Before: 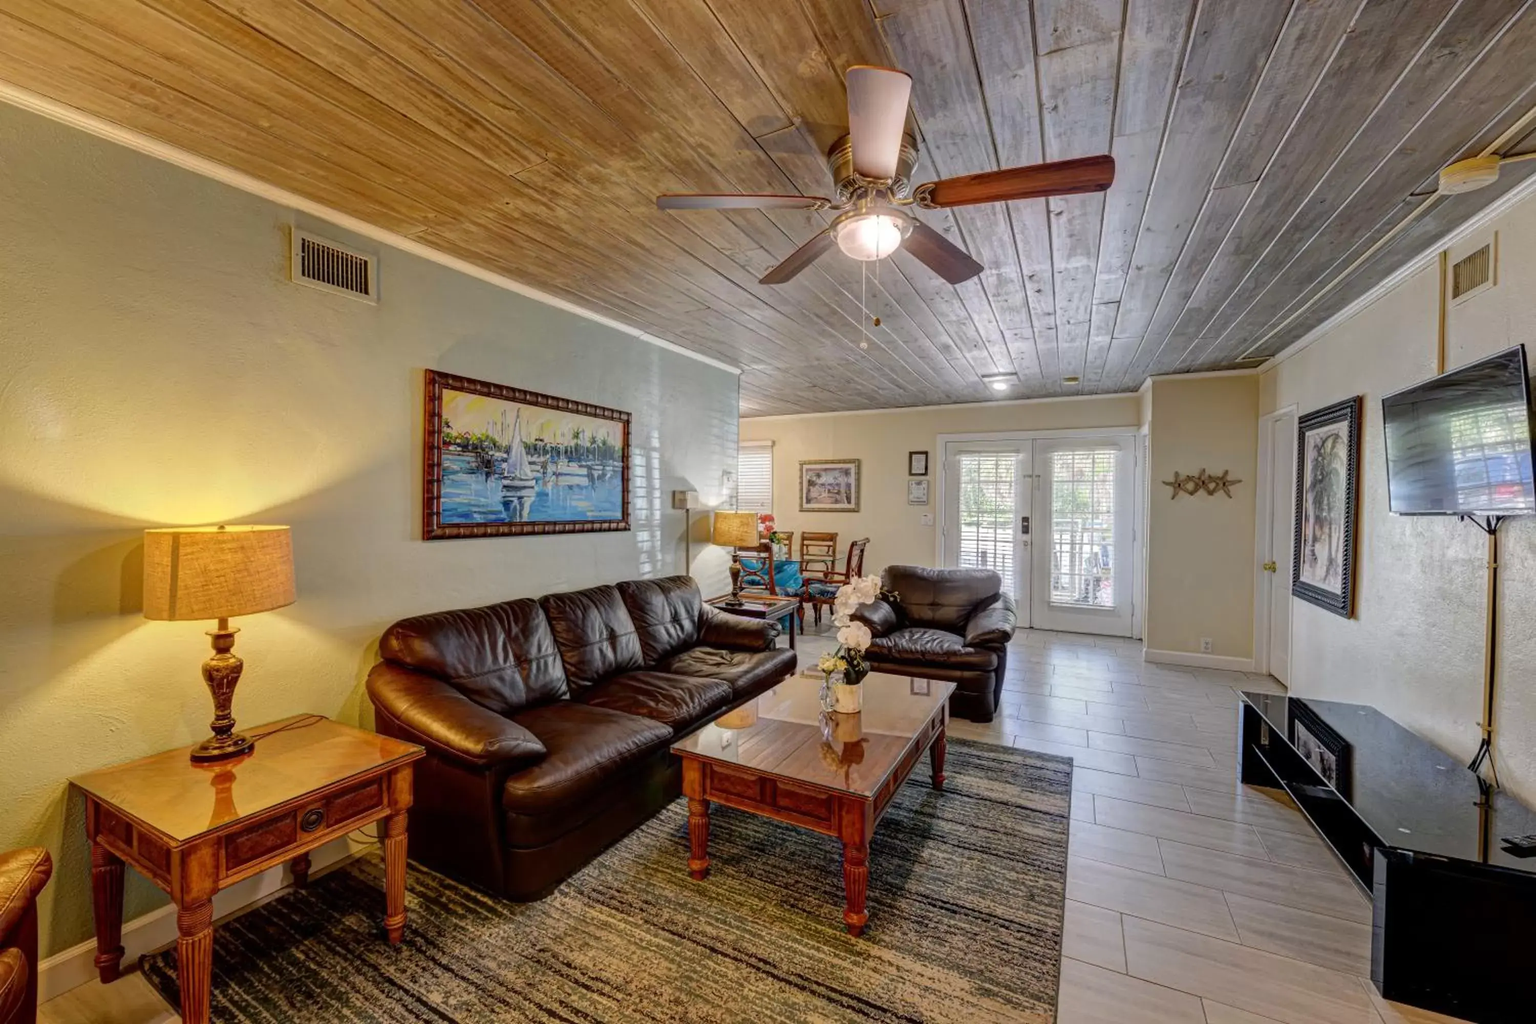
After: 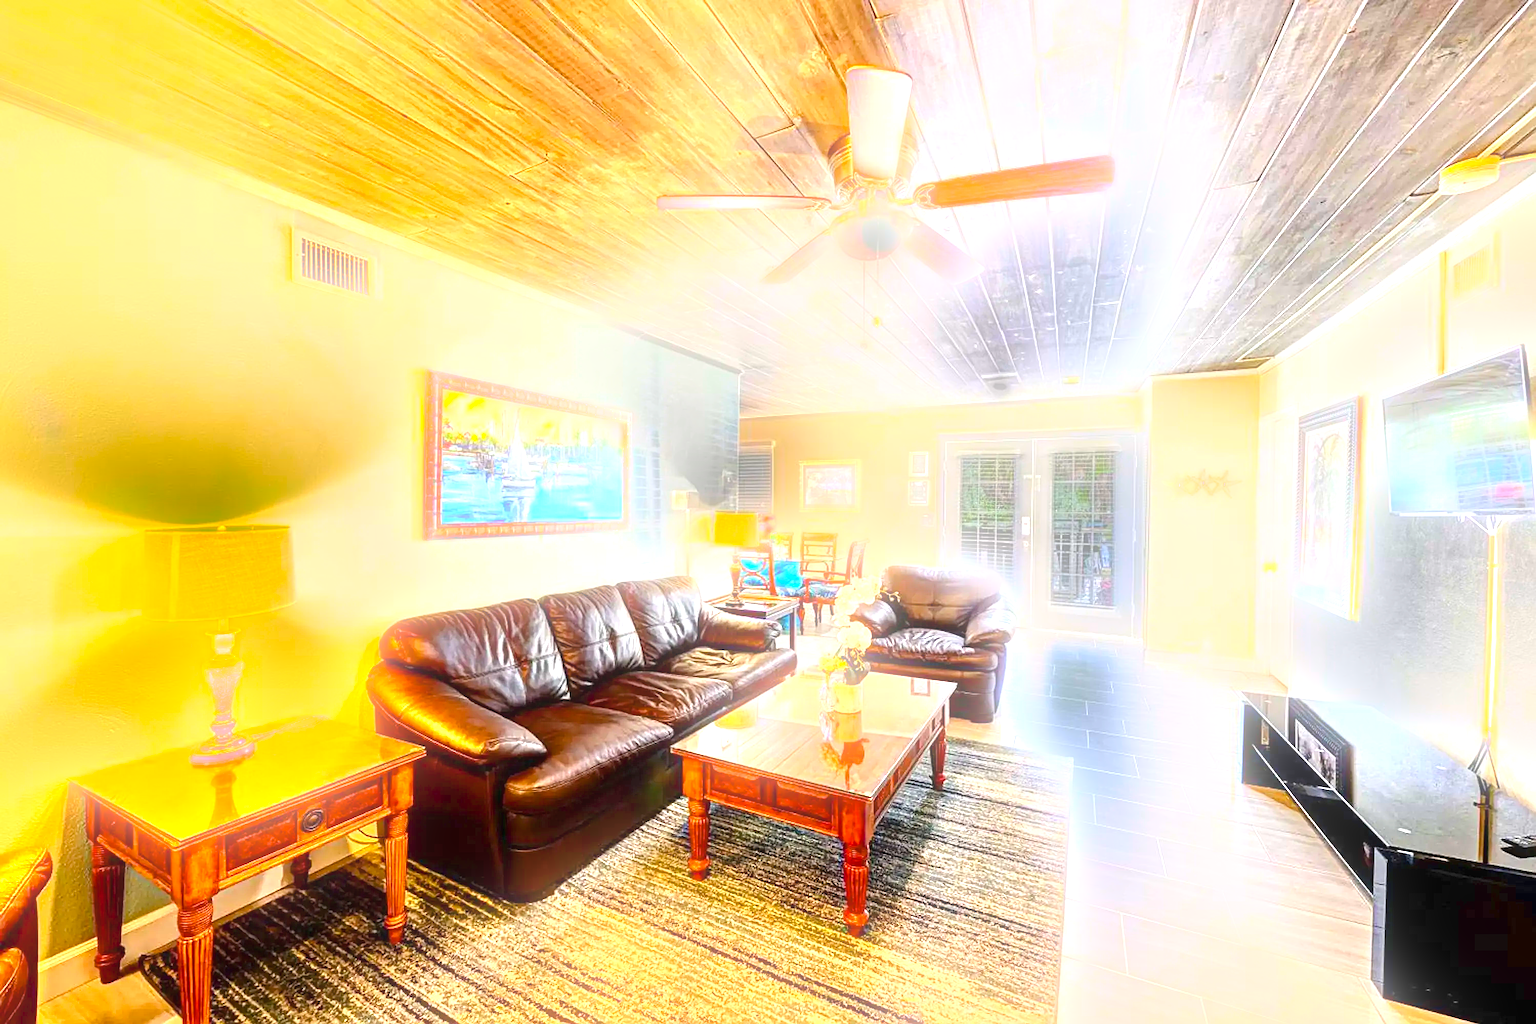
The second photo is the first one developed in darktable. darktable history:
bloom: size 15%, threshold 97%, strength 7%
exposure: black level correction 0, exposure 2.327 EV, compensate exposure bias true, compensate highlight preservation false
sharpen: amount 0.6
color balance rgb: linear chroma grading › shadows -8%, linear chroma grading › global chroma 10%, perceptual saturation grading › global saturation 2%, perceptual saturation grading › highlights -2%, perceptual saturation grading › mid-tones 4%, perceptual saturation grading › shadows 8%, perceptual brilliance grading › global brilliance 2%, perceptual brilliance grading › highlights -4%, global vibrance 16%, saturation formula JzAzBz (2021)
